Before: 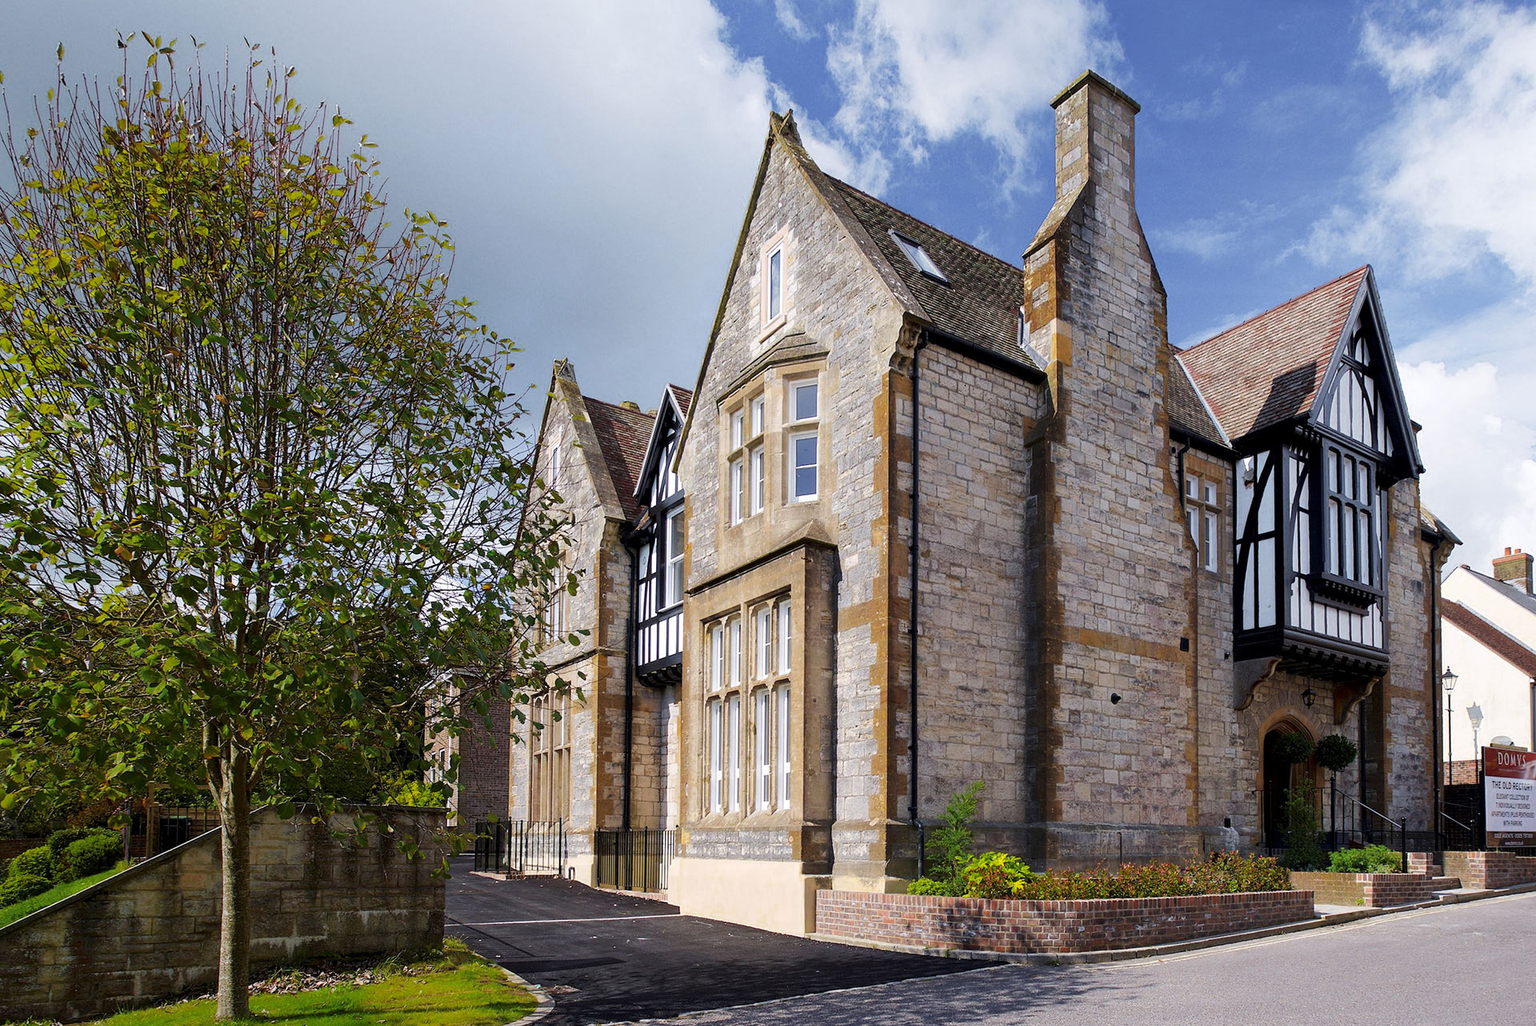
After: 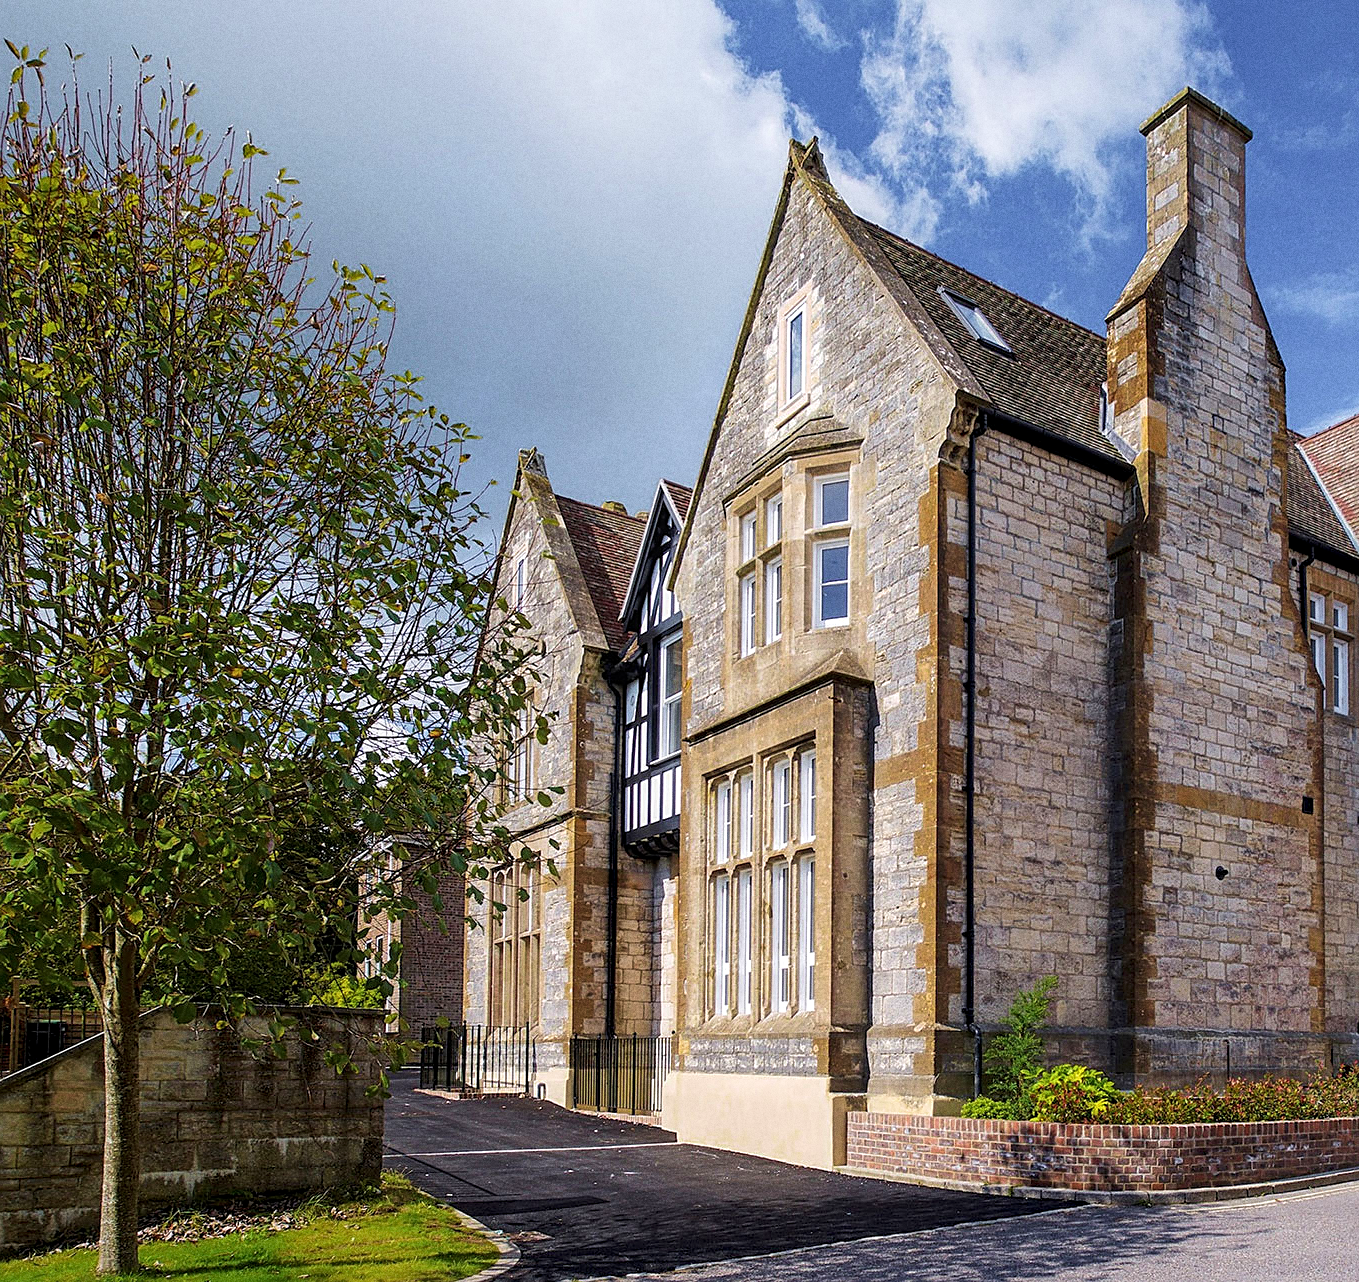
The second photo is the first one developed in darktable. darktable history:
velvia: on, module defaults
crop and rotate: left 9.061%, right 20.142%
sharpen: on, module defaults
local contrast: on, module defaults
grain: coarseness 0.09 ISO
